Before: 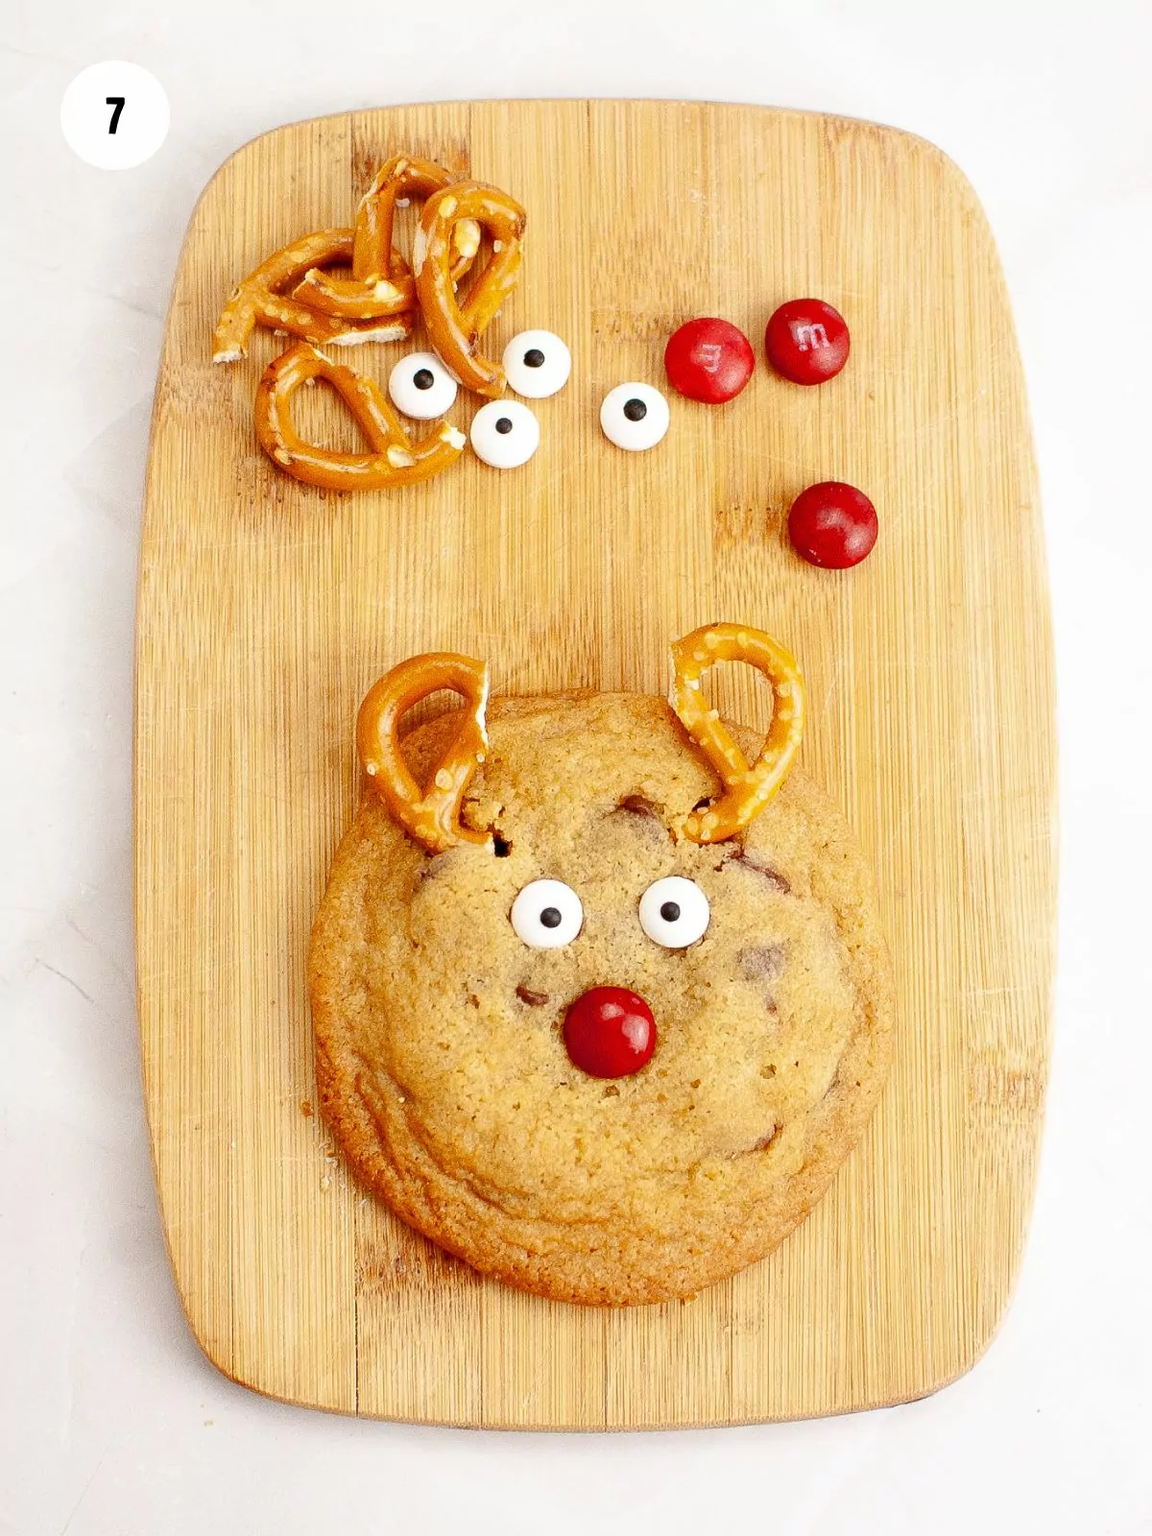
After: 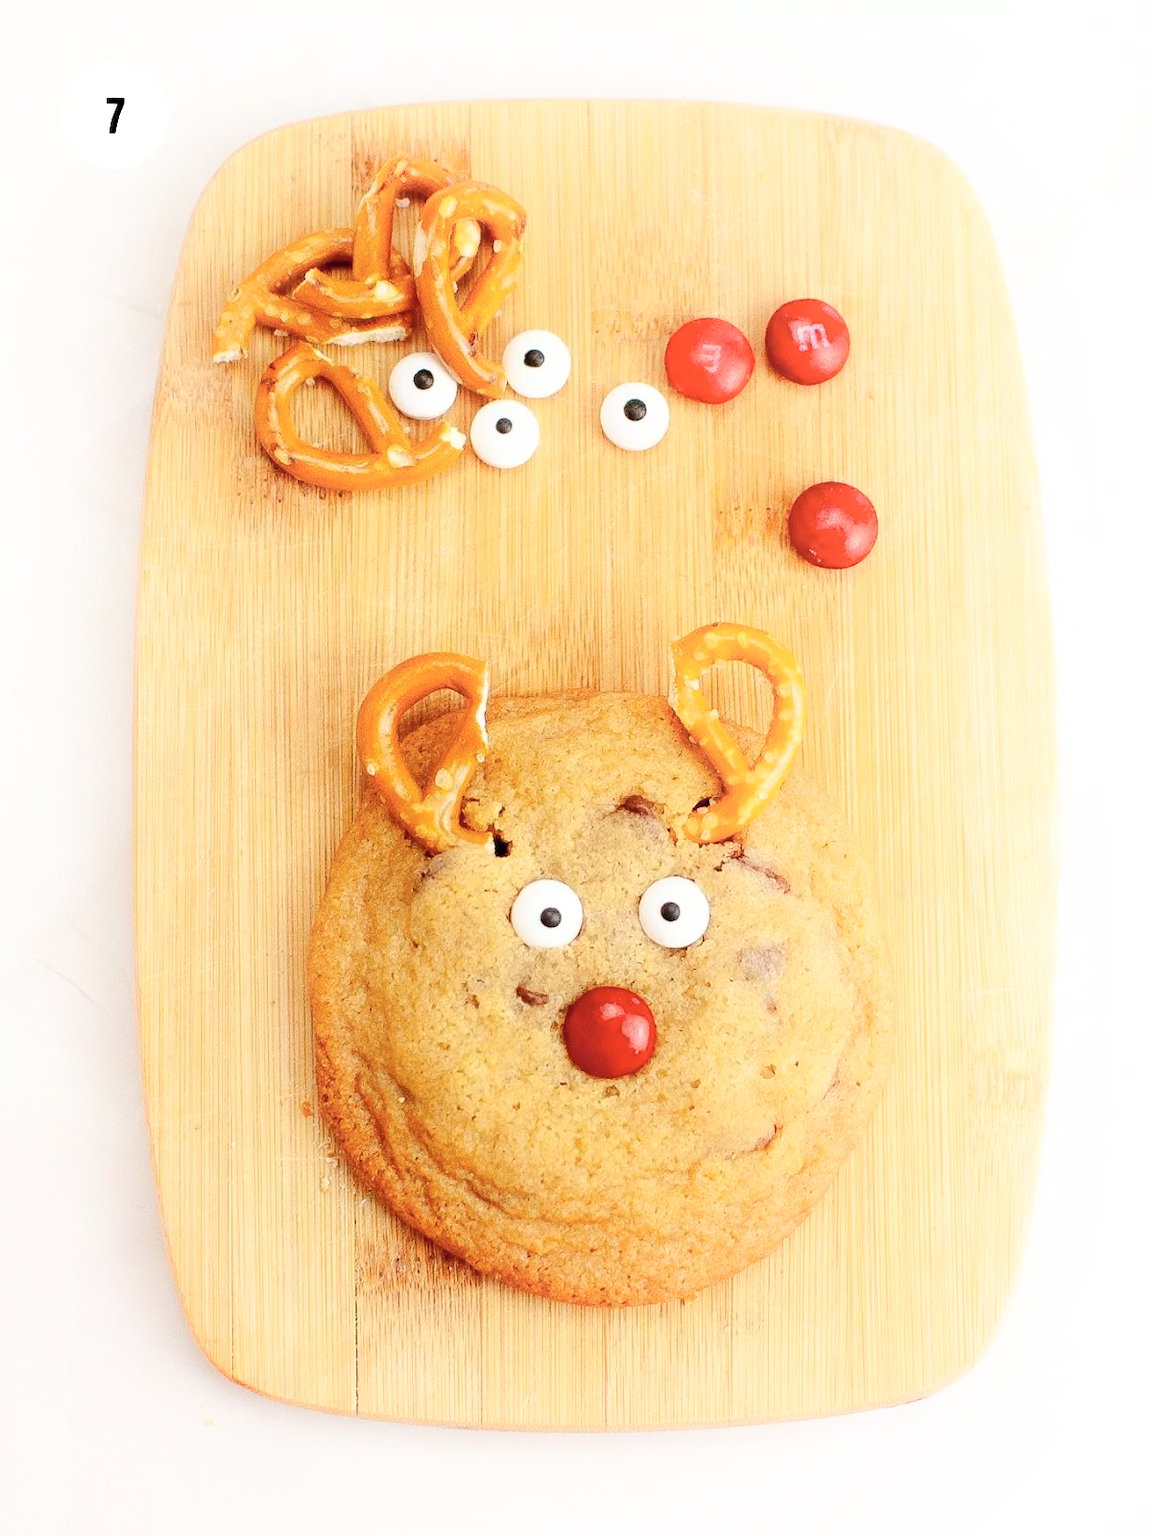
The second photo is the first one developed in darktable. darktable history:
shadows and highlights: shadows -38.45, highlights 62.33, soften with gaussian
